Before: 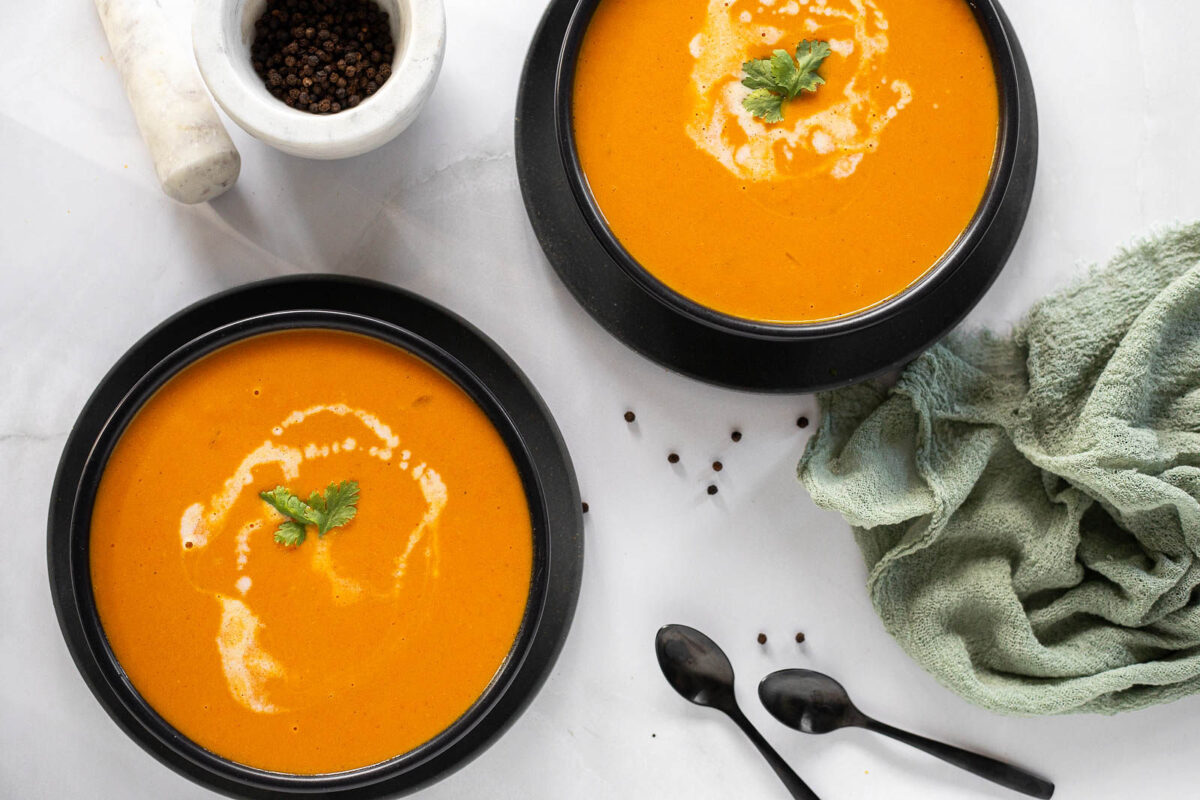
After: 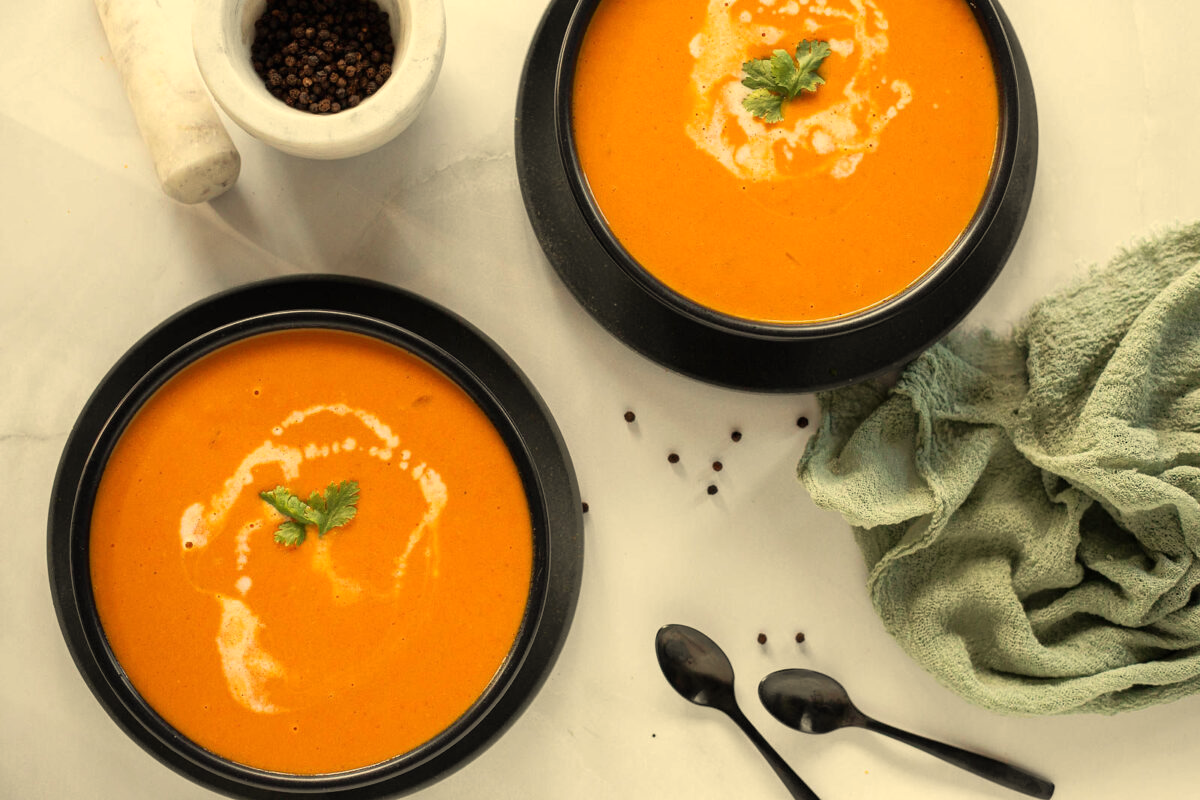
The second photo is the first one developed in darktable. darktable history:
exposure: black level correction 0, exposure 1.9 EV, compensate highlight preservation false
rotate and perspective: automatic cropping off
white balance: red 1.08, blue 0.791
tone equalizer: -8 EV -2 EV, -7 EV -2 EV, -6 EV -2 EV, -5 EV -2 EV, -4 EV -2 EV, -3 EV -2 EV, -2 EV -2 EV, -1 EV -1.63 EV, +0 EV -2 EV
